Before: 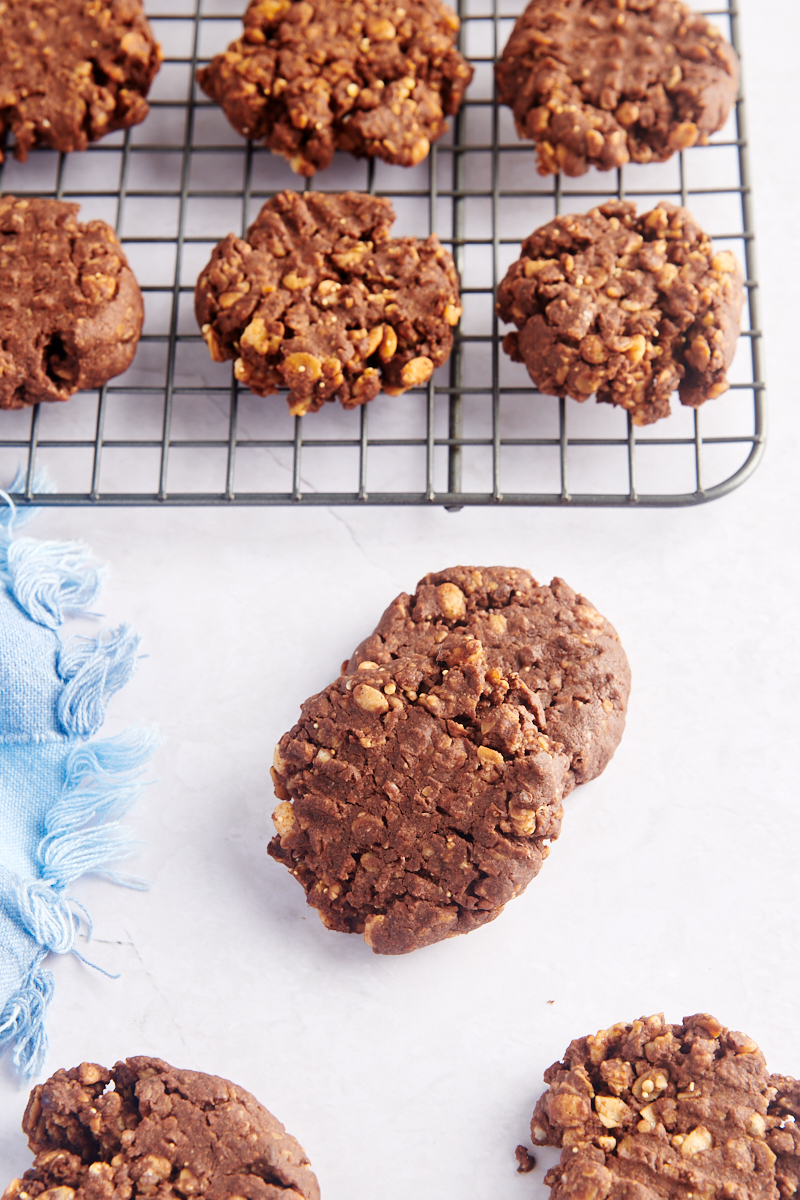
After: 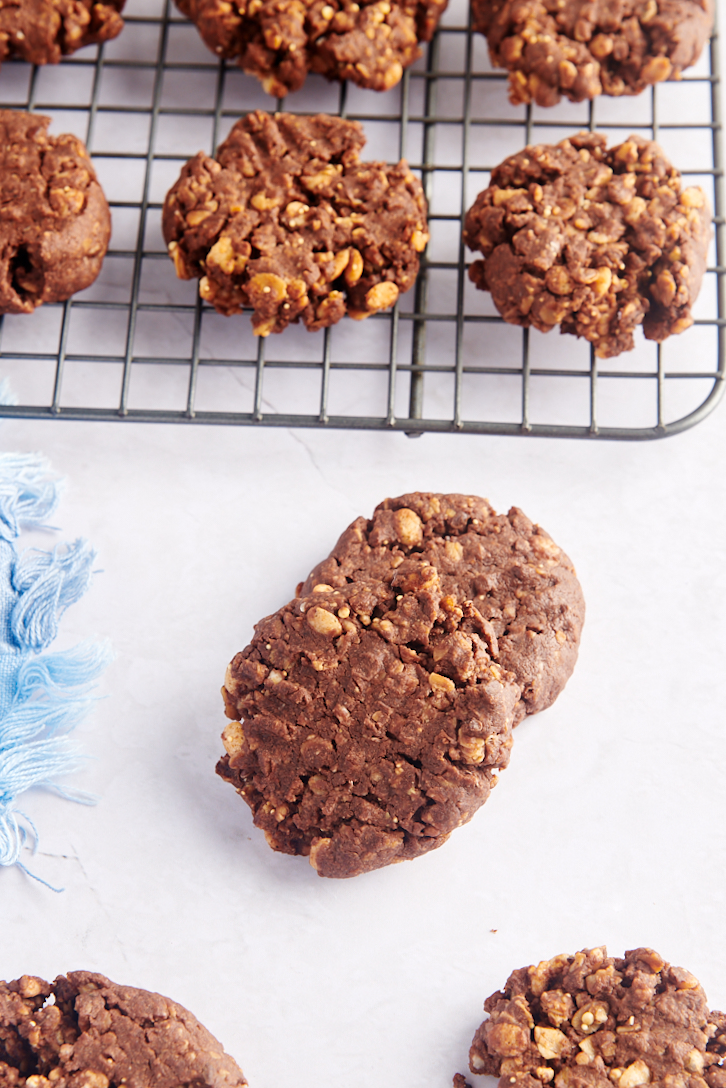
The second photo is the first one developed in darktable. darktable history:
crop and rotate: angle -2.01°, left 3.097%, top 4.079%, right 1.356%, bottom 0.474%
